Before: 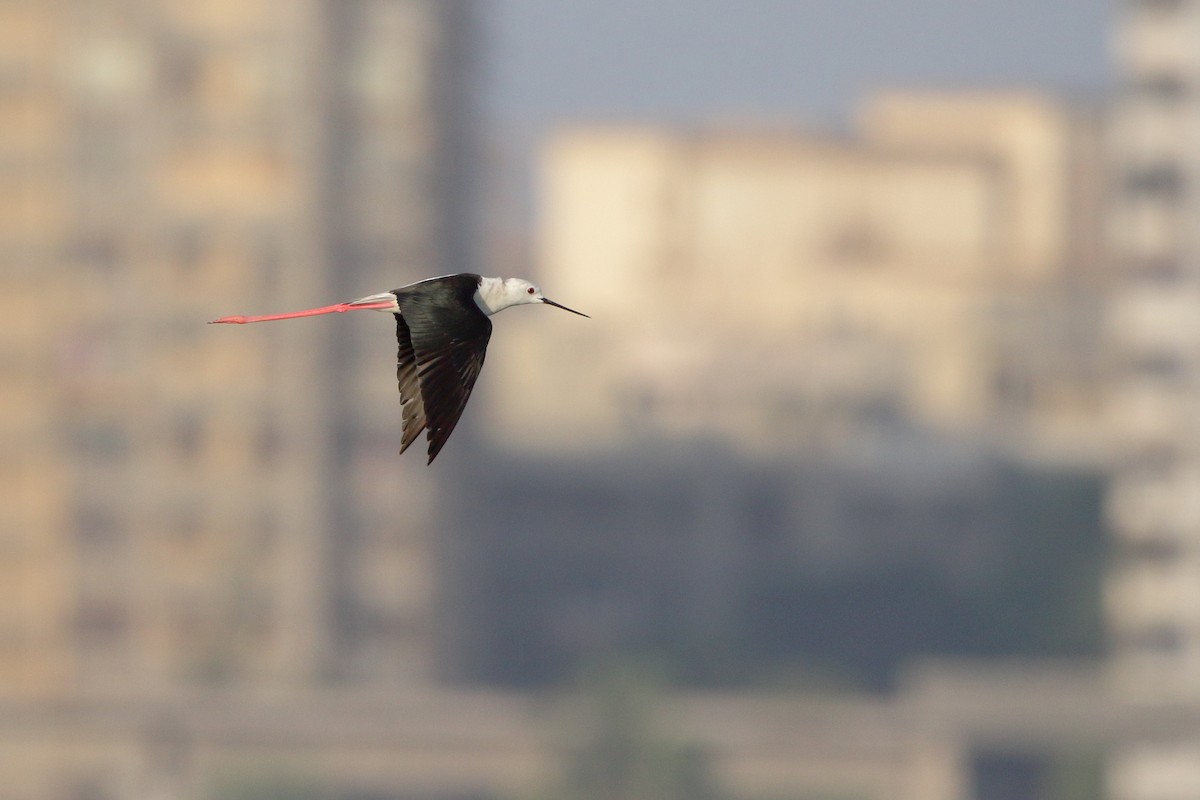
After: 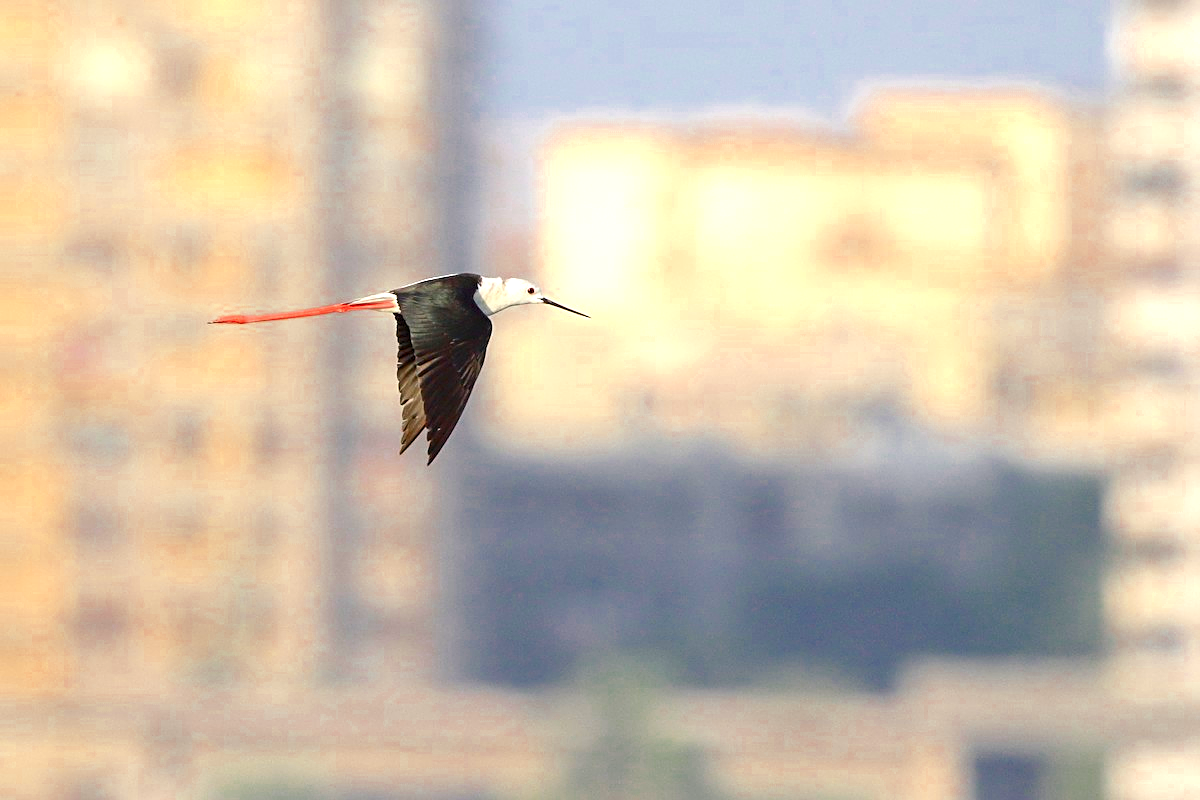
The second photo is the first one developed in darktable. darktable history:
contrast brightness saturation: contrast 0.09, saturation 0.28
base curve: curves: ch0 [(0, 0) (0.297, 0.298) (1, 1)], preserve colors none
exposure: exposure 0.999 EV, compensate highlight preservation false
sharpen: on, module defaults
color zones: curves: ch0 [(0, 0.5) (0.125, 0.4) (0.25, 0.5) (0.375, 0.4) (0.5, 0.4) (0.625, 0.35) (0.75, 0.35) (0.875, 0.5)]; ch1 [(0, 0.35) (0.125, 0.45) (0.25, 0.35) (0.375, 0.35) (0.5, 0.35) (0.625, 0.35) (0.75, 0.45) (0.875, 0.35)]; ch2 [(0, 0.6) (0.125, 0.5) (0.25, 0.5) (0.375, 0.6) (0.5, 0.6) (0.625, 0.5) (0.75, 0.5) (0.875, 0.5)]
color balance rgb: linear chroma grading › global chroma 10%, perceptual saturation grading › global saturation 30%, global vibrance 10%
